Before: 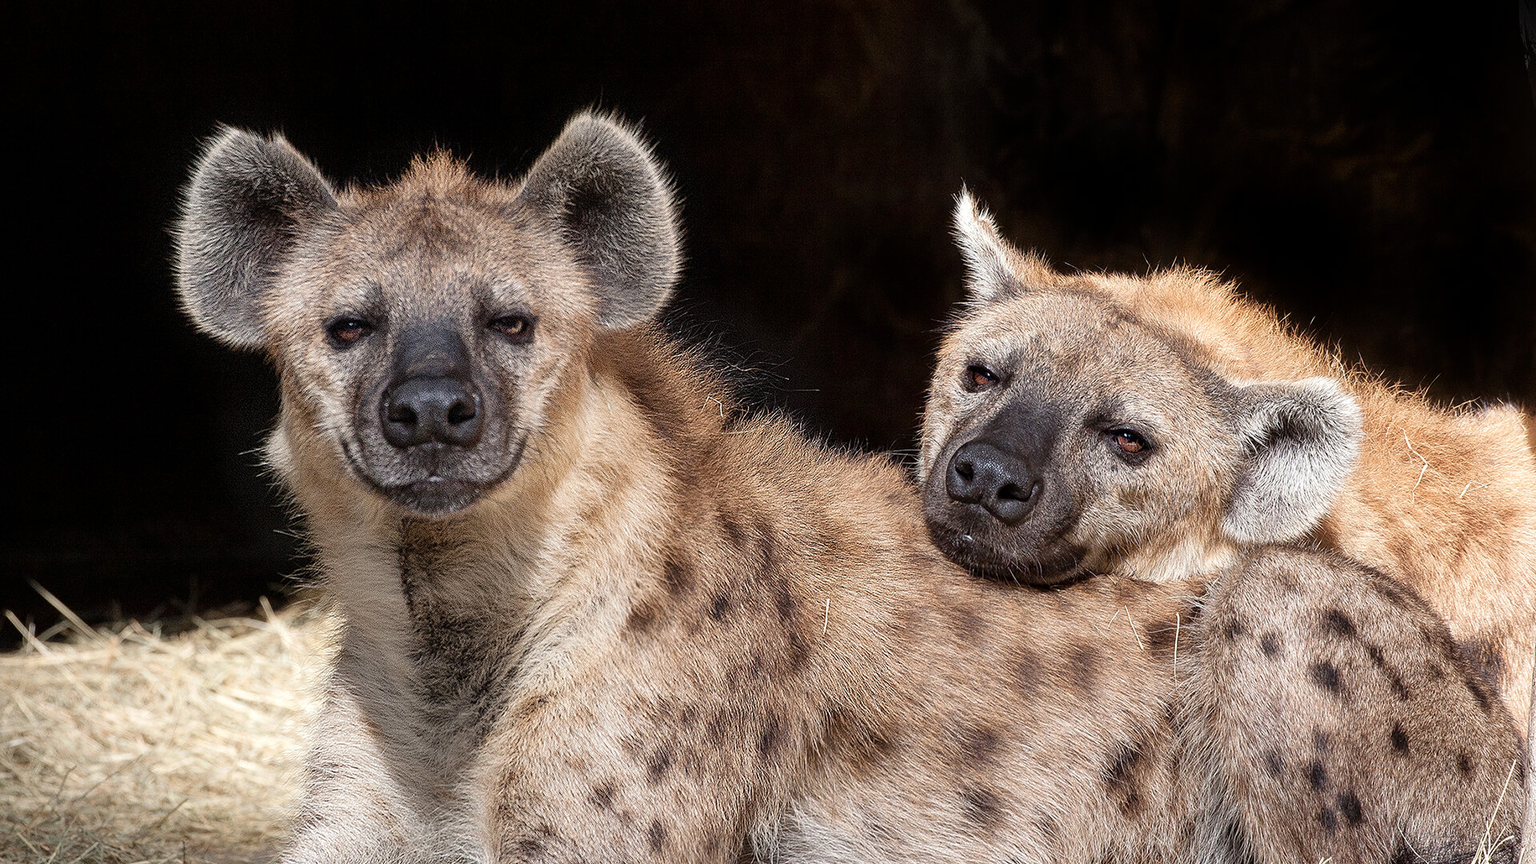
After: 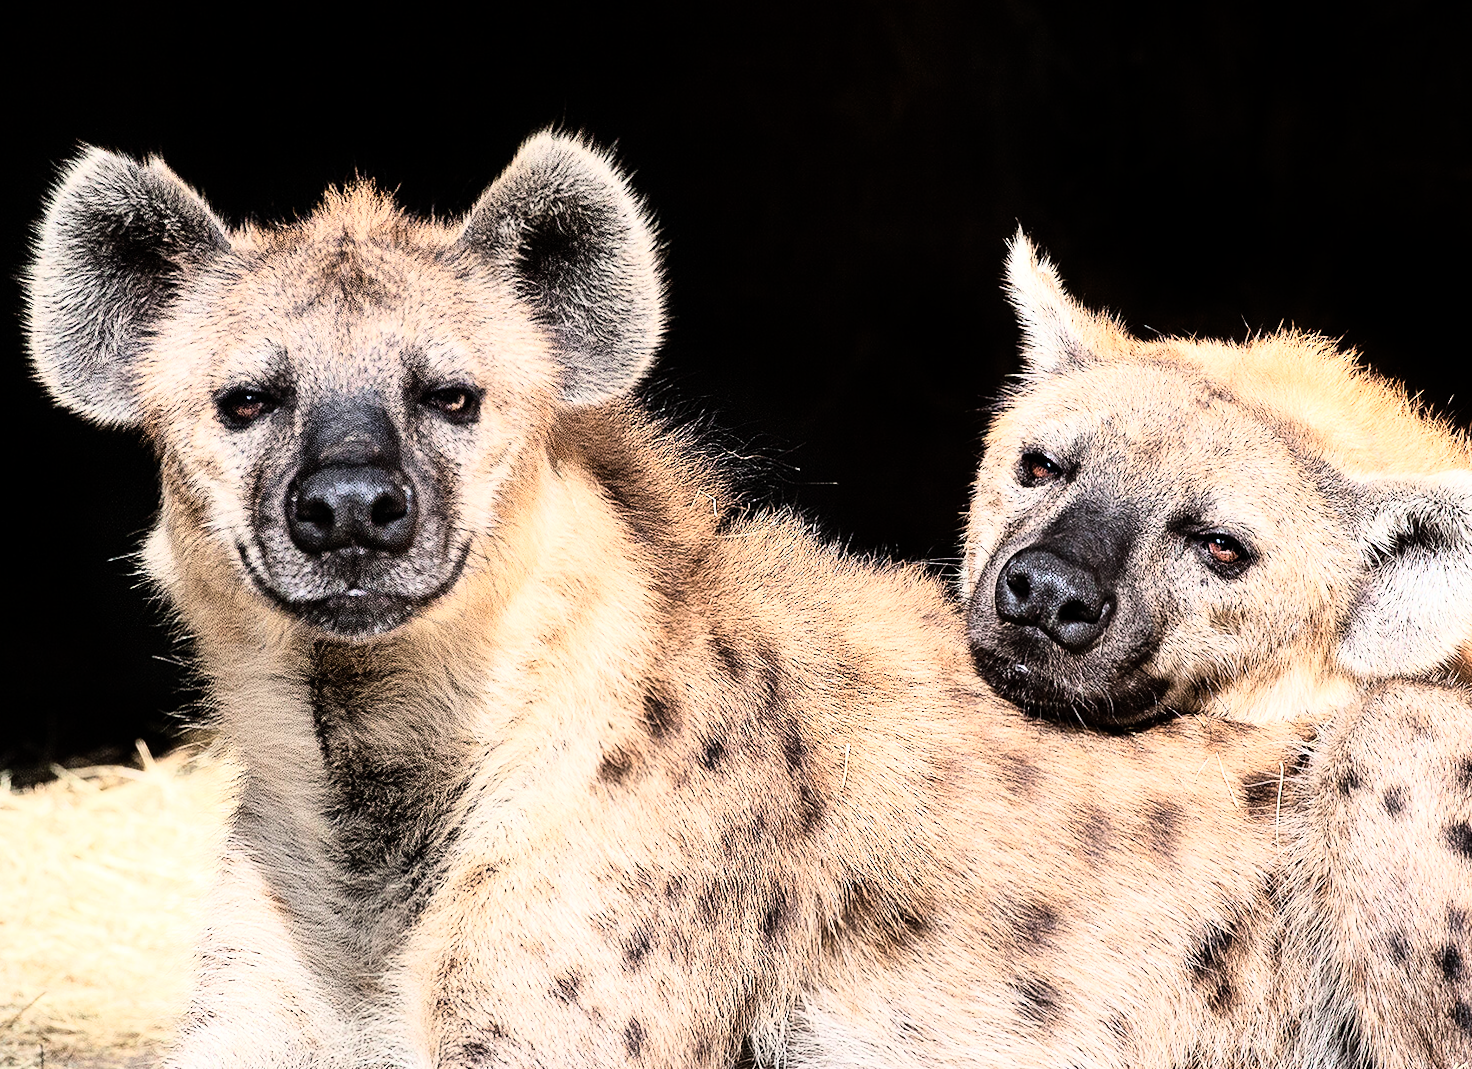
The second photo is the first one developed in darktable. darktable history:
rotate and perspective: rotation 0.174°, lens shift (vertical) 0.013, lens shift (horizontal) 0.019, shear 0.001, automatic cropping original format, crop left 0.007, crop right 0.991, crop top 0.016, crop bottom 0.997
crop: left 9.88%, right 12.664%
rgb curve: curves: ch0 [(0, 0) (0.21, 0.15) (0.24, 0.21) (0.5, 0.75) (0.75, 0.96) (0.89, 0.99) (1, 1)]; ch1 [(0, 0.02) (0.21, 0.13) (0.25, 0.2) (0.5, 0.67) (0.75, 0.9) (0.89, 0.97) (1, 1)]; ch2 [(0, 0.02) (0.21, 0.13) (0.25, 0.2) (0.5, 0.67) (0.75, 0.9) (0.89, 0.97) (1, 1)], compensate middle gray true
